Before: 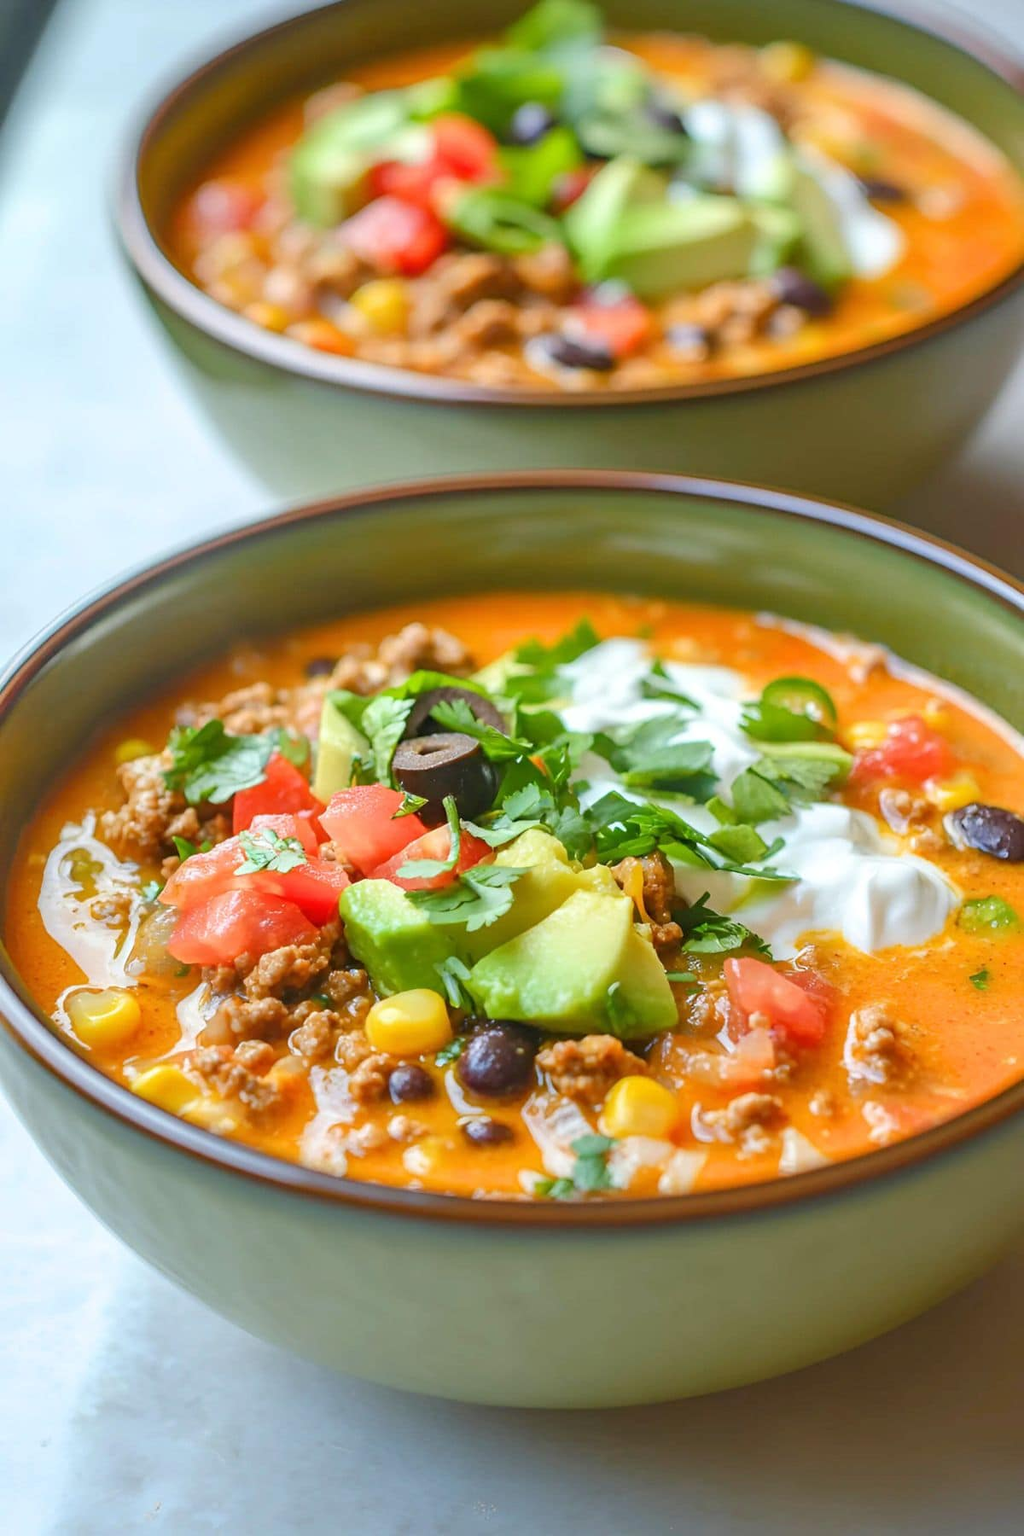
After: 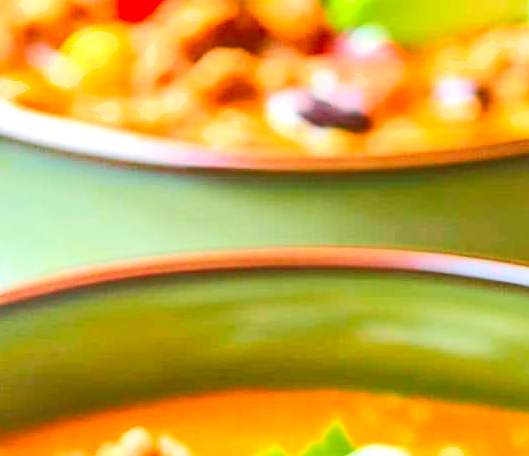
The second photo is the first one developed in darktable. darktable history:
crop: left 29.104%, top 16.856%, right 26.753%, bottom 57.774%
exposure: black level correction 0, exposure 0.692 EV, compensate exposure bias true, compensate highlight preservation false
tone curve: curves: ch0 [(0, 0.012) (0.144, 0.137) (0.326, 0.386) (0.489, 0.573) (0.656, 0.763) (0.849, 0.902) (1, 0.974)]; ch1 [(0, 0) (0.366, 0.367) (0.475, 0.453) (0.494, 0.493) (0.504, 0.497) (0.544, 0.579) (0.562, 0.619) (0.622, 0.694) (1, 1)]; ch2 [(0, 0) (0.333, 0.346) (0.375, 0.375) (0.424, 0.43) (0.476, 0.492) (0.502, 0.503) (0.533, 0.541) (0.572, 0.615) (0.605, 0.656) (0.641, 0.709) (1, 1)], color space Lab, independent channels, preserve colors none
tone equalizer: -8 EV -0.431 EV, -7 EV -0.425 EV, -6 EV -0.302 EV, -5 EV -0.259 EV, -3 EV 0.223 EV, -2 EV 0.311 EV, -1 EV 0.398 EV, +0 EV 0.44 EV
shadows and highlights: shadows 49.33, highlights -40.97, highlights color adjustment 56.1%, soften with gaussian
